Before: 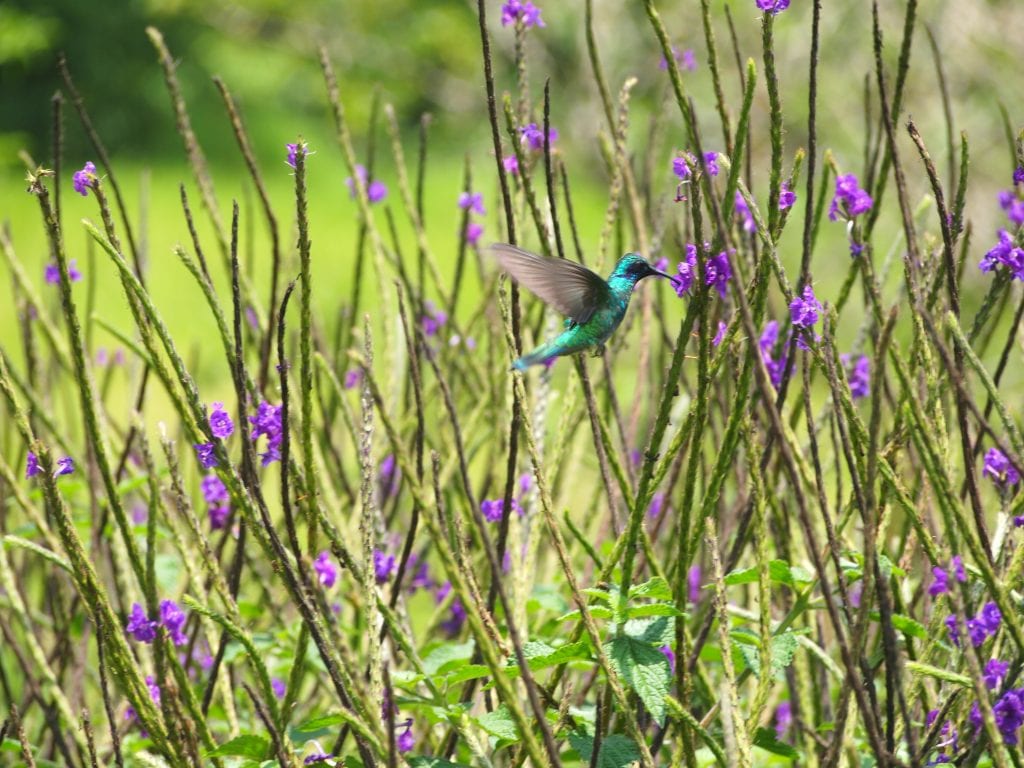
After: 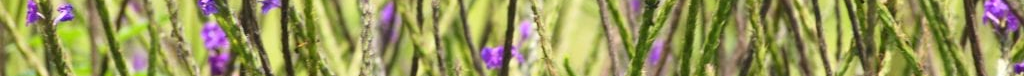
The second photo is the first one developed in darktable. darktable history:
crop and rotate: top 59.084%, bottom 30.916%
contrast brightness saturation: contrast 0.1, brightness 0.02, saturation 0.02
rgb levels: preserve colors max RGB
